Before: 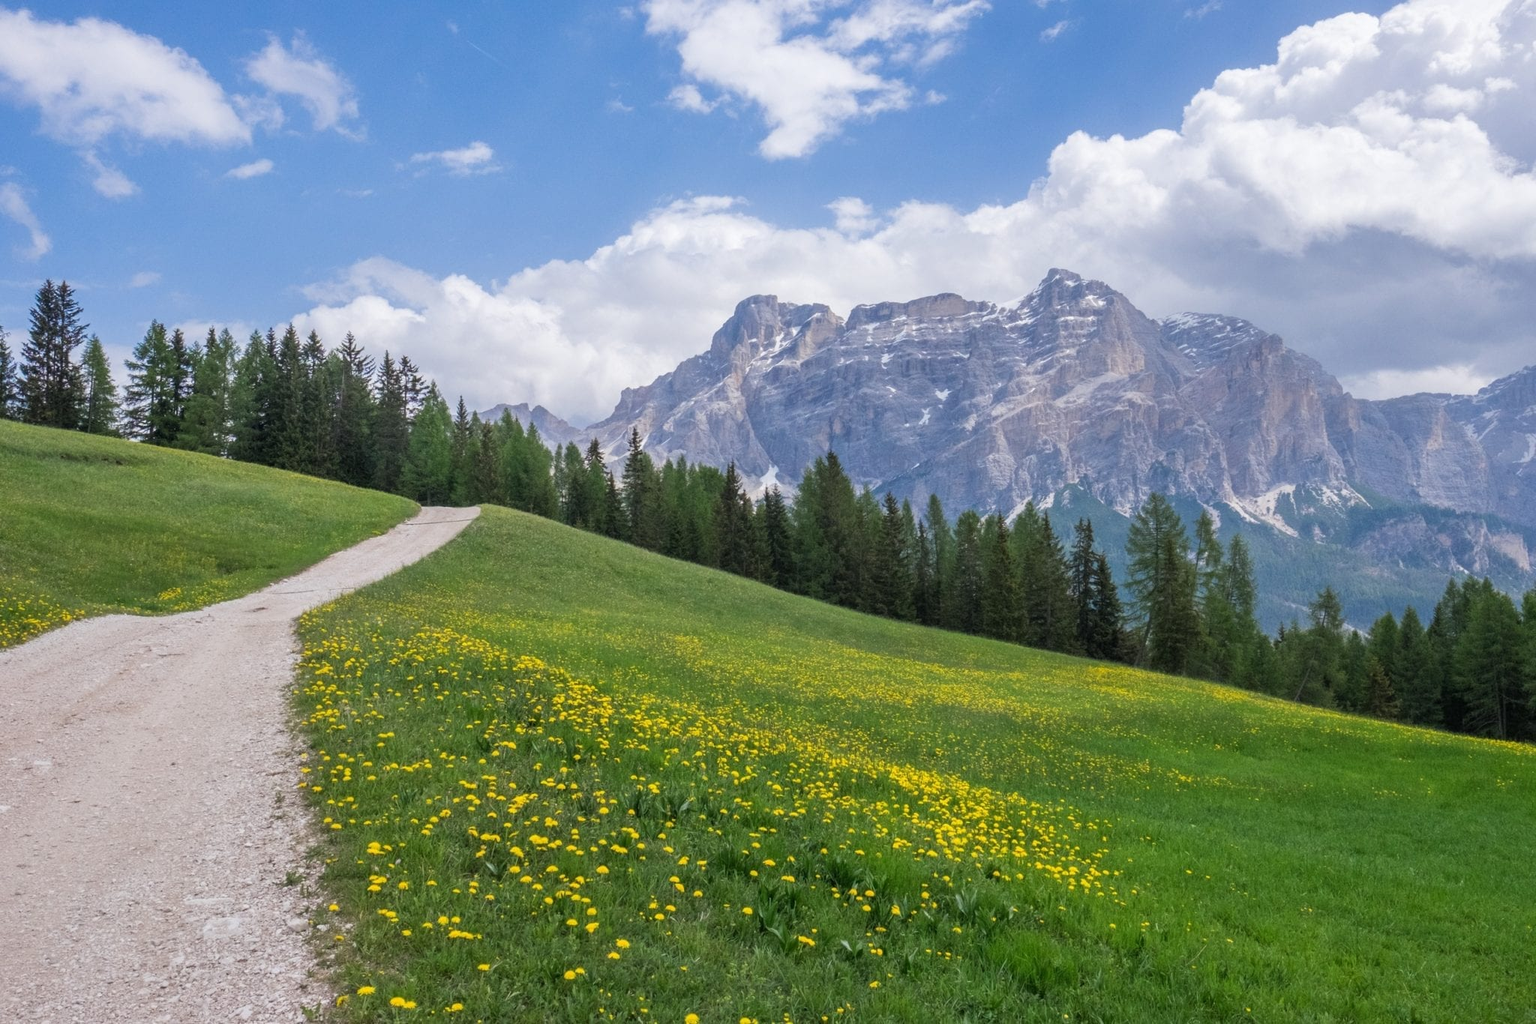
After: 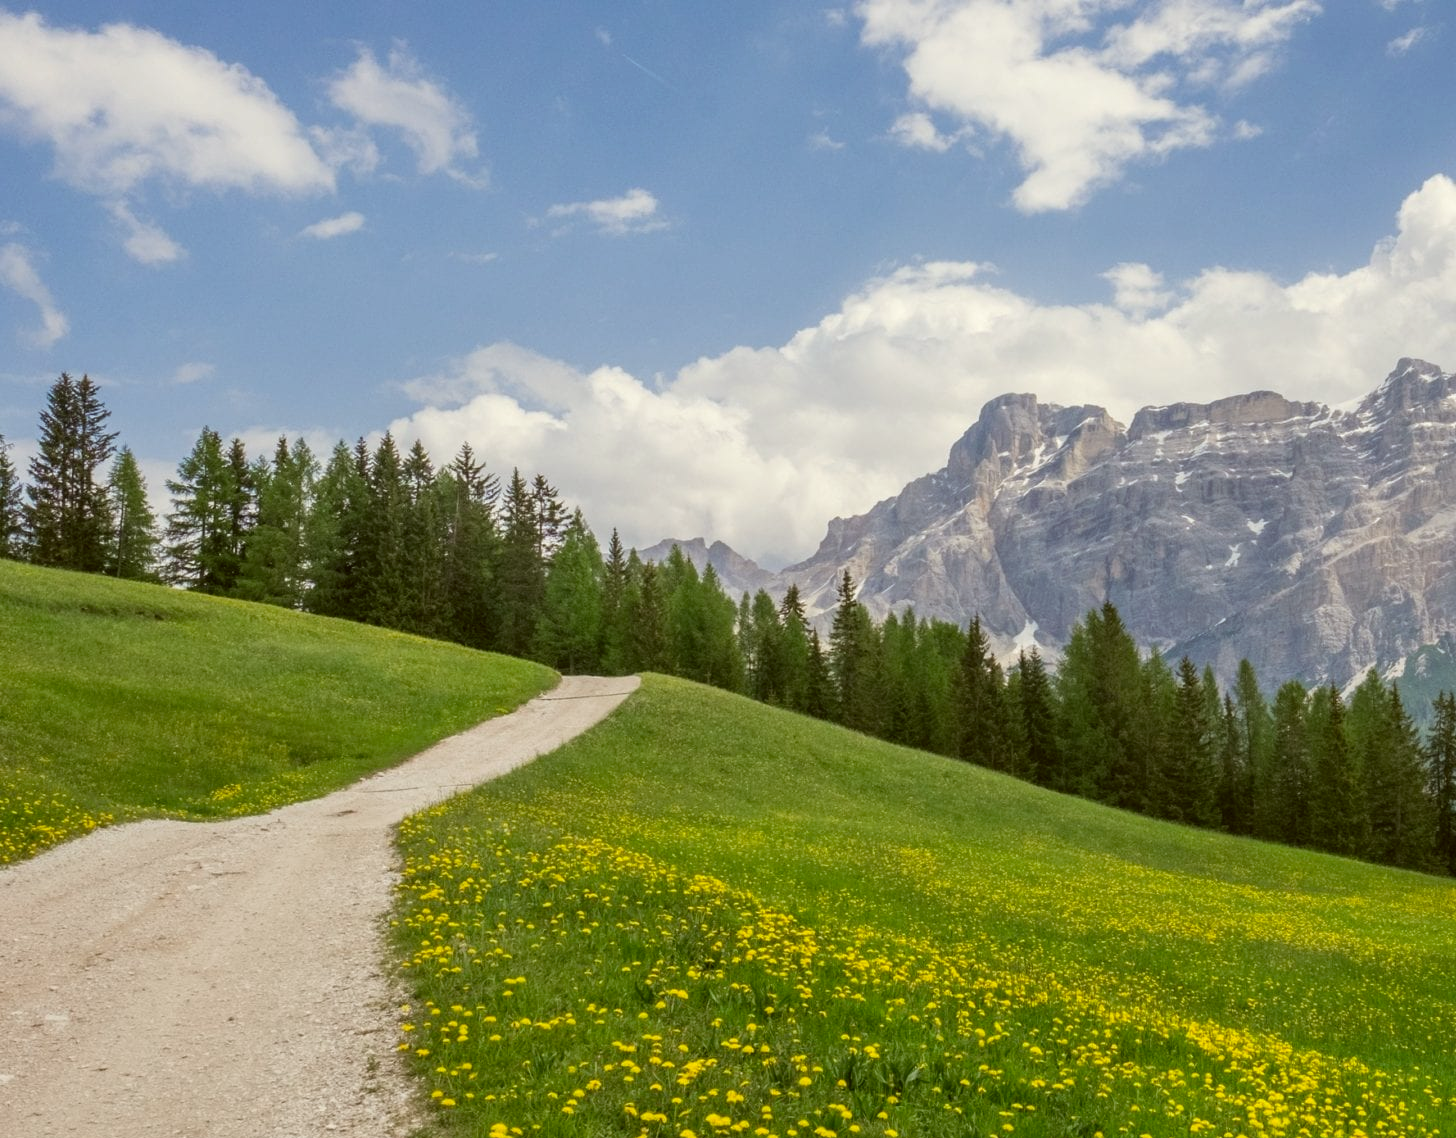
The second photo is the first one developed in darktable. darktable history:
crop: right 28.885%, bottom 16.626%
color correction: highlights a* -1.43, highlights b* 10.12, shadows a* 0.395, shadows b* 19.35
